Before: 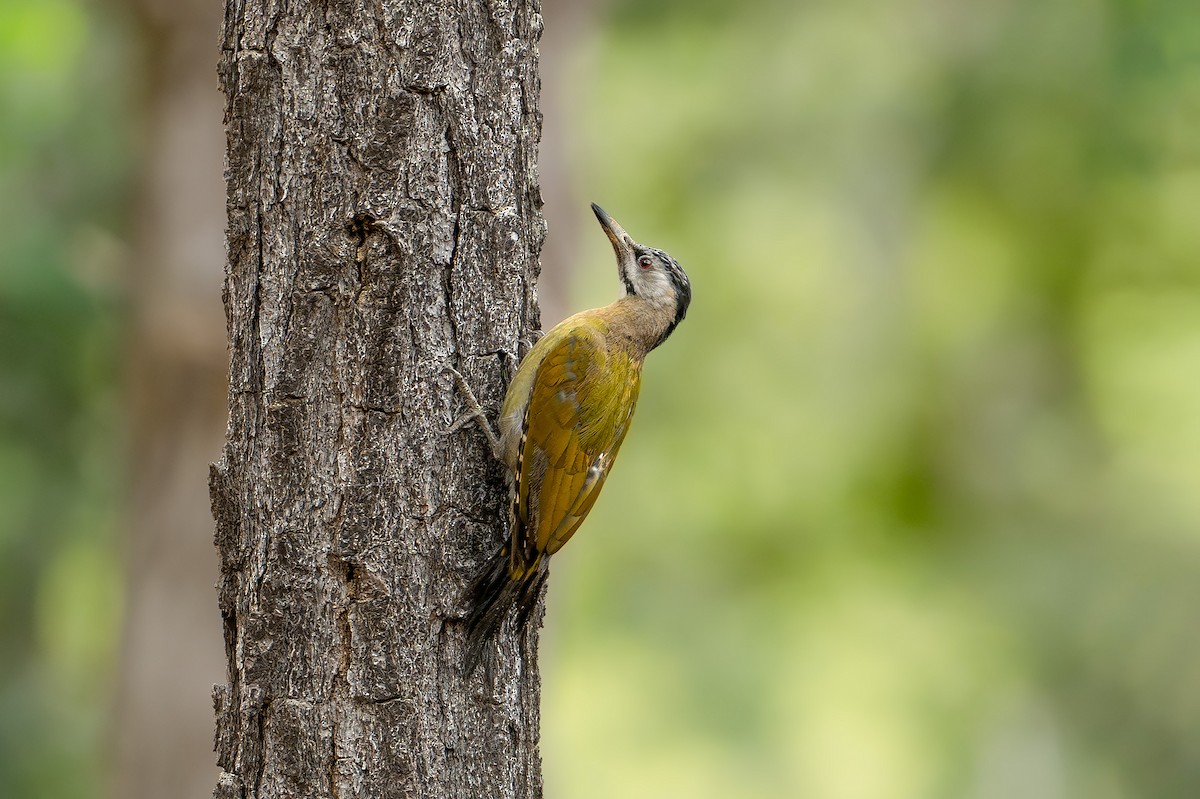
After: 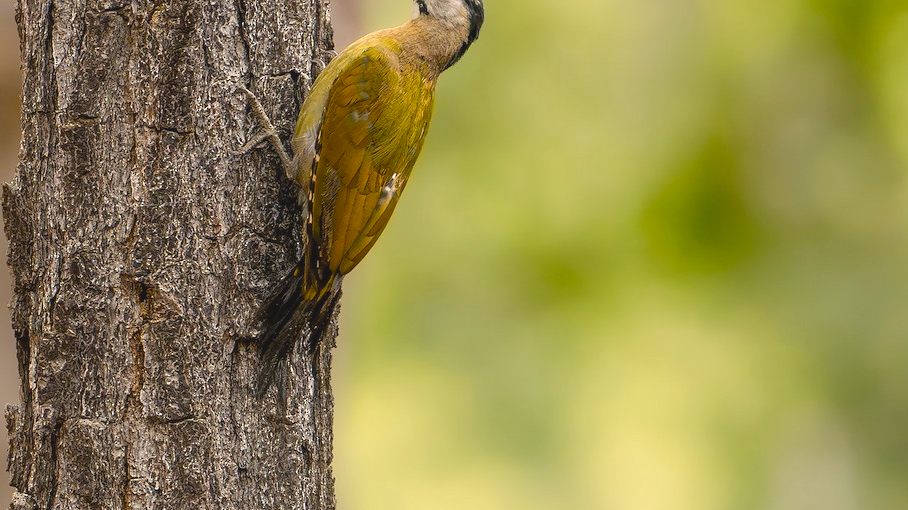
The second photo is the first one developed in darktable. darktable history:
crop and rotate: left 17.299%, top 35.115%, right 7.015%, bottom 1.024%
color balance rgb: shadows lift › chroma 2%, shadows lift › hue 247.2°, power › chroma 0.3%, power › hue 25.2°, highlights gain › chroma 3%, highlights gain › hue 60°, global offset › luminance 0.75%, perceptual saturation grading › global saturation 20%, perceptual saturation grading › highlights -20%, perceptual saturation grading › shadows 30%, global vibrance 20%
